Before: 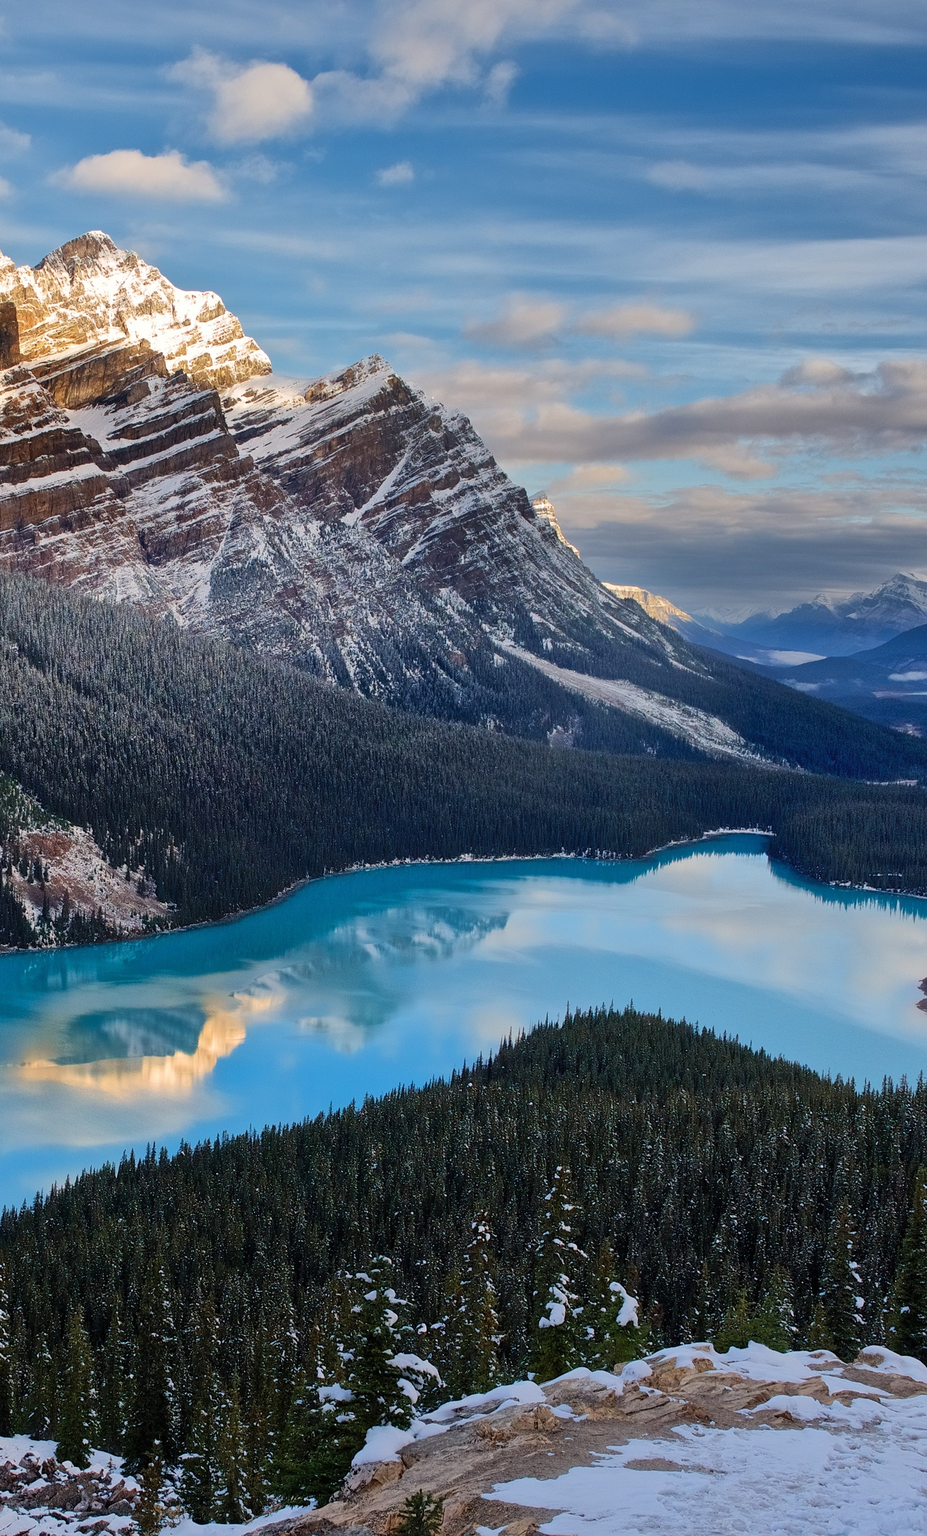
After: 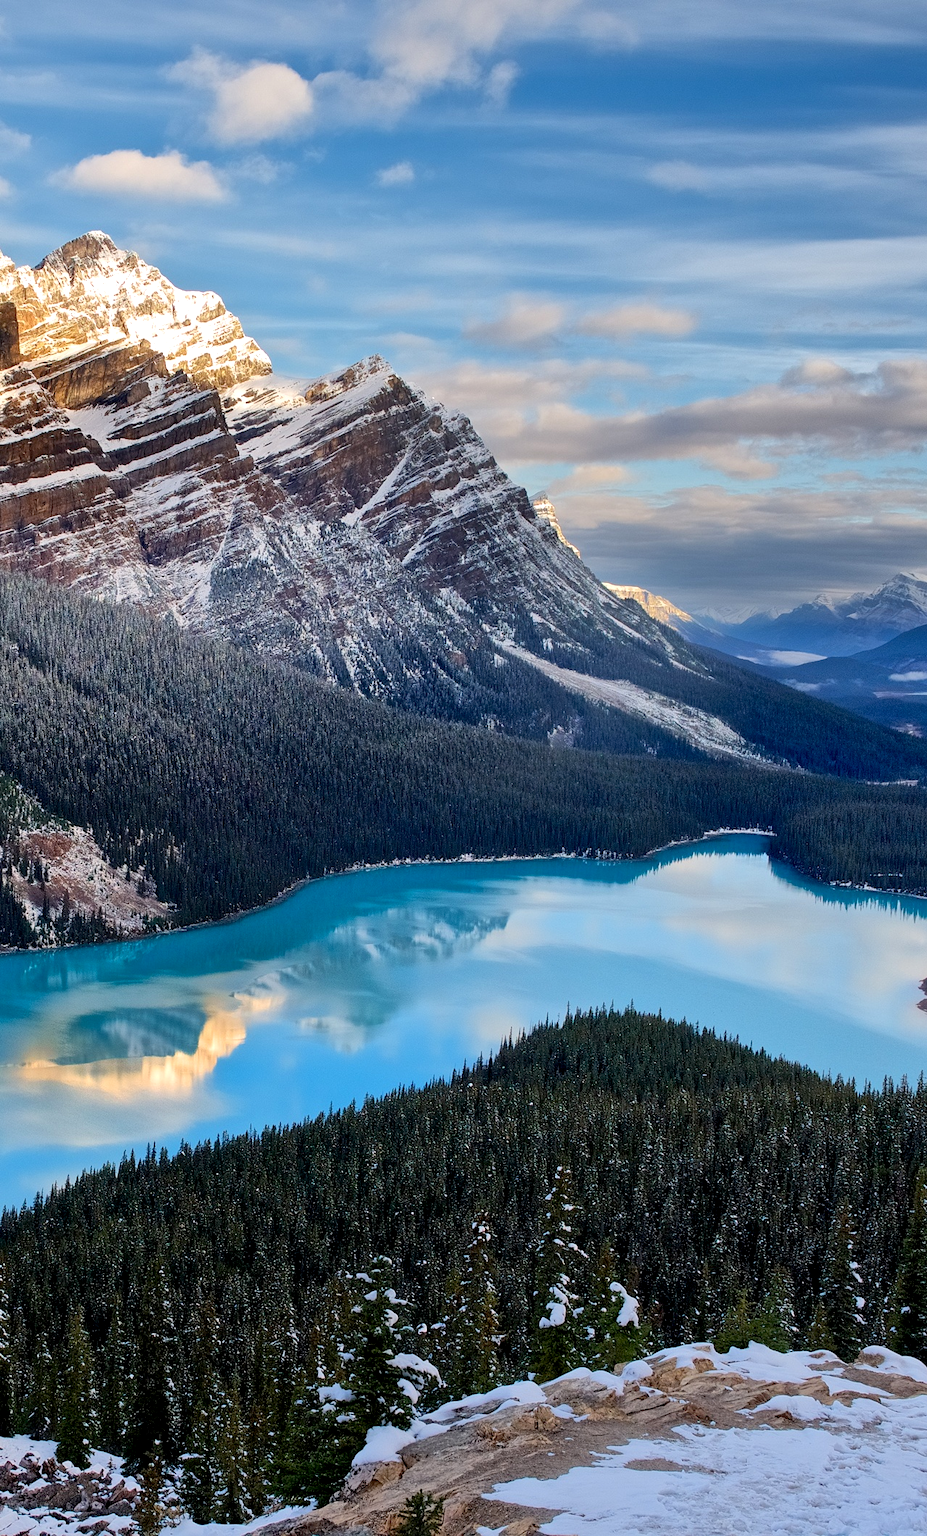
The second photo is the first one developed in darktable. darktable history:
exposure: black level correction 0.005, exposure 0.278 EV, compensate highlight preservation false
